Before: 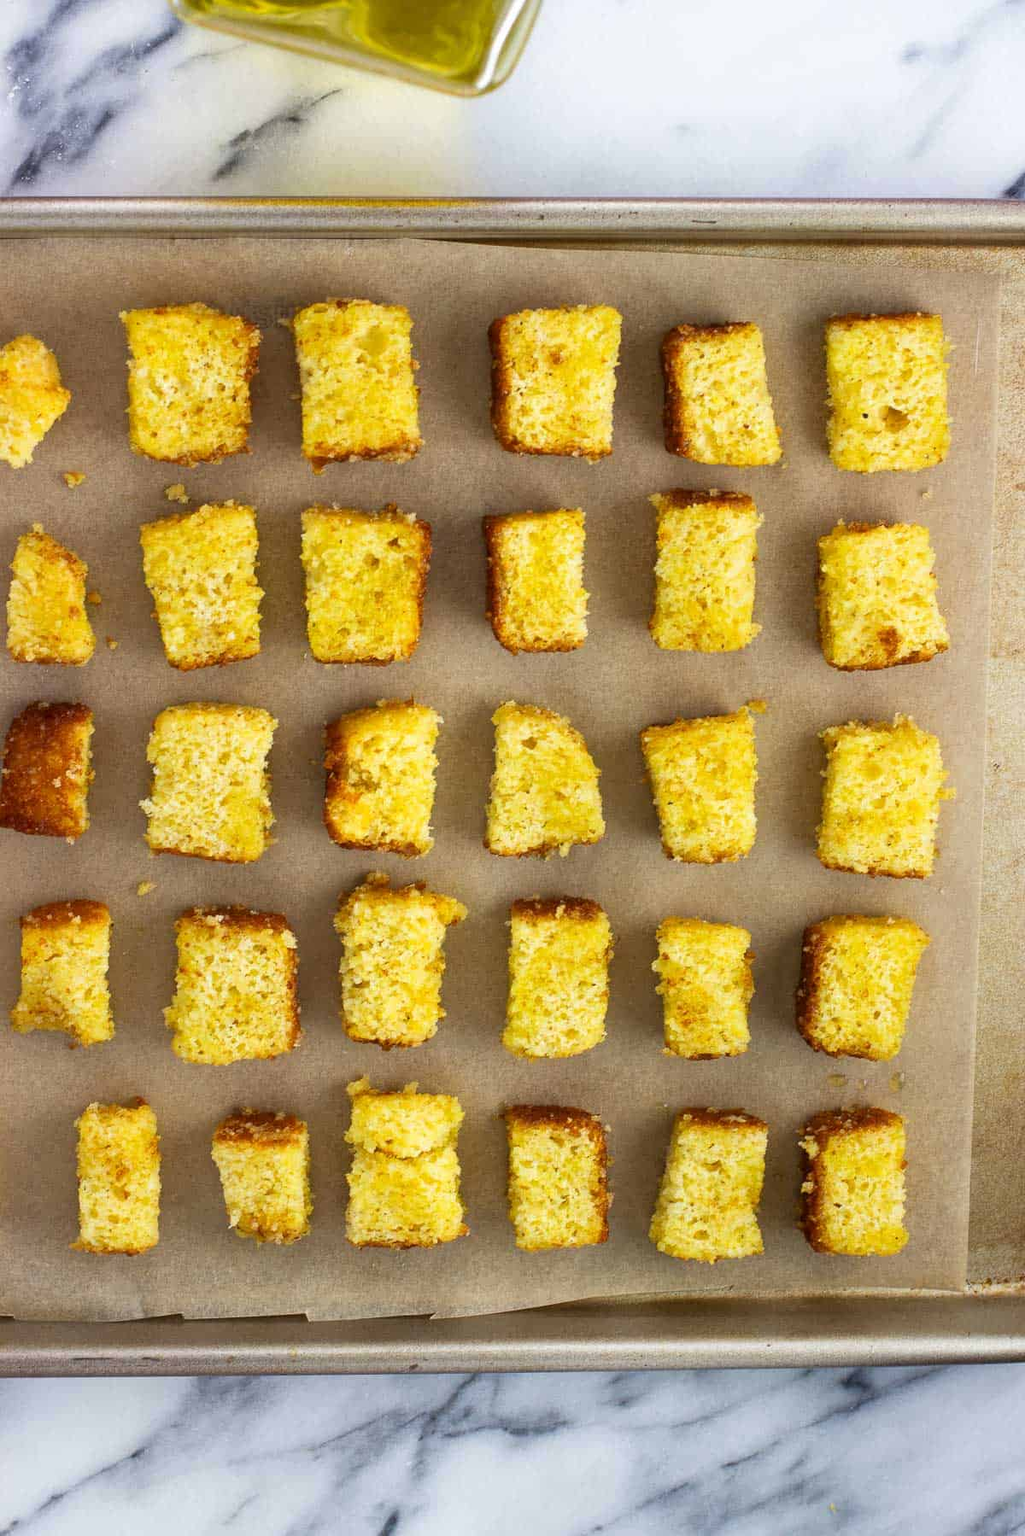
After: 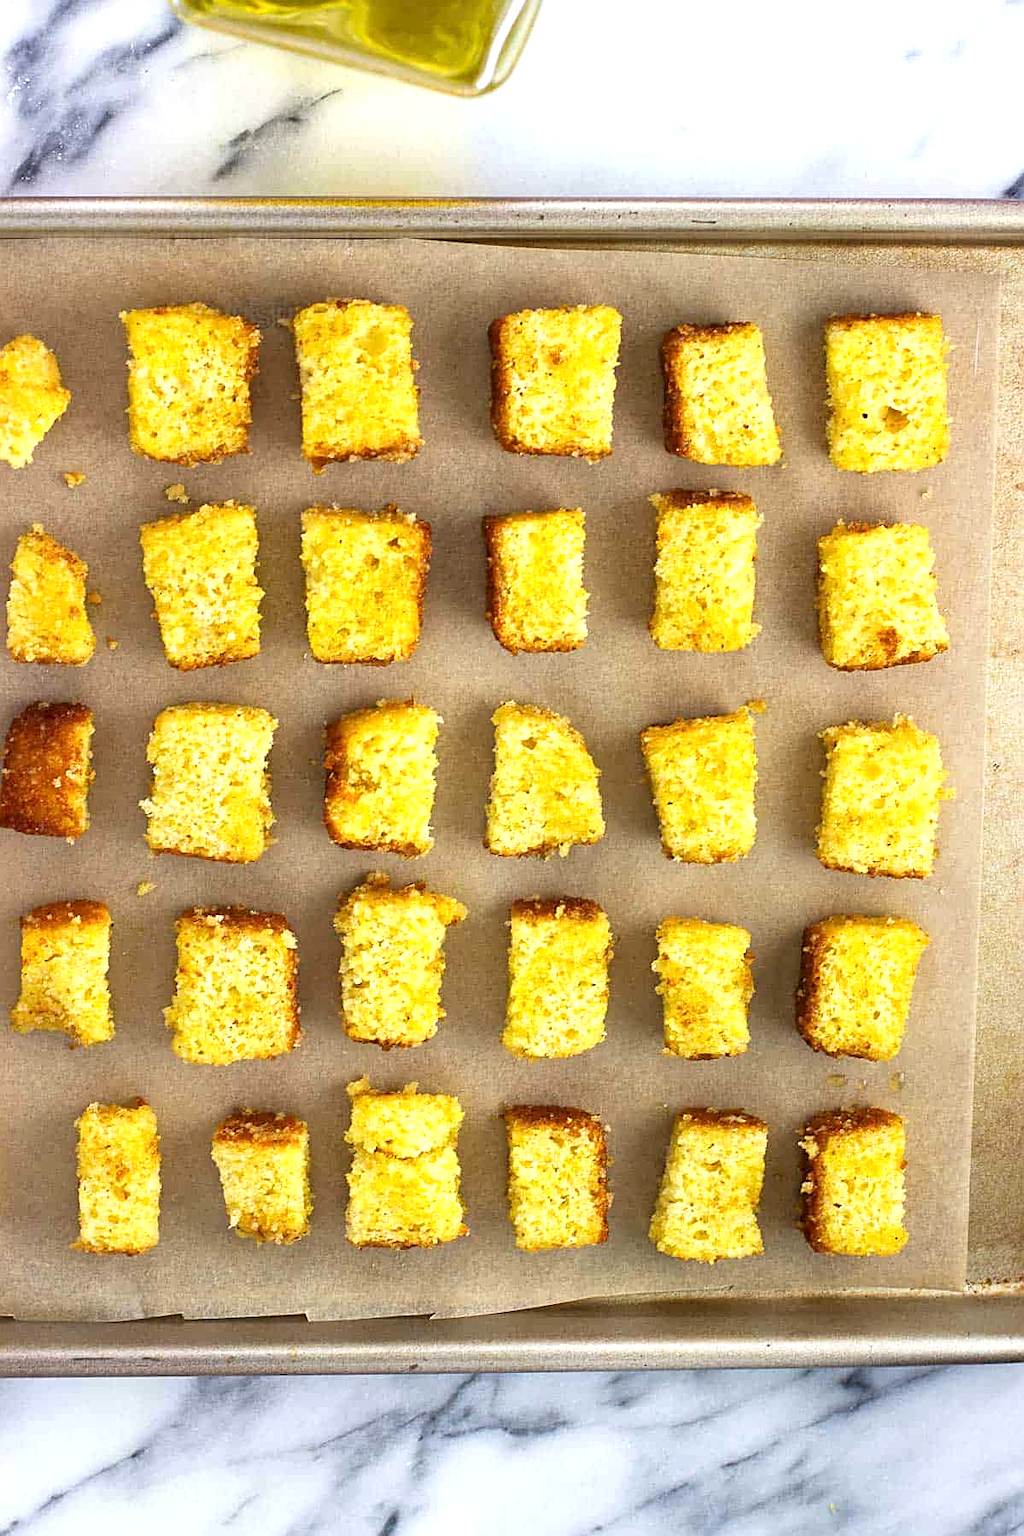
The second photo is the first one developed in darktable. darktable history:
sharpen: on, module defaults
exposure: exposure 0.481 EV, compensate highlight preservation false
